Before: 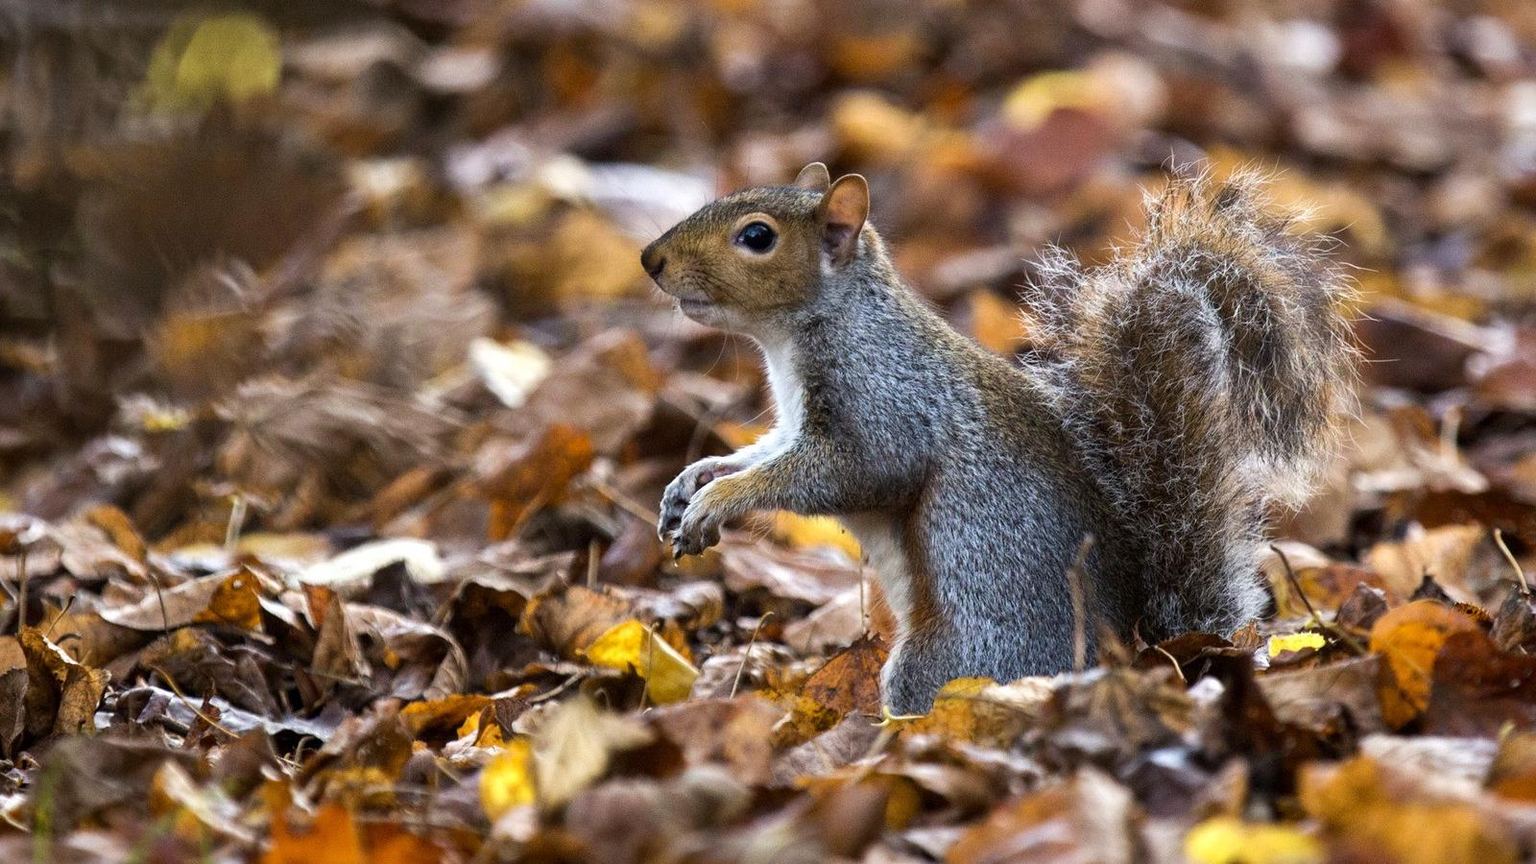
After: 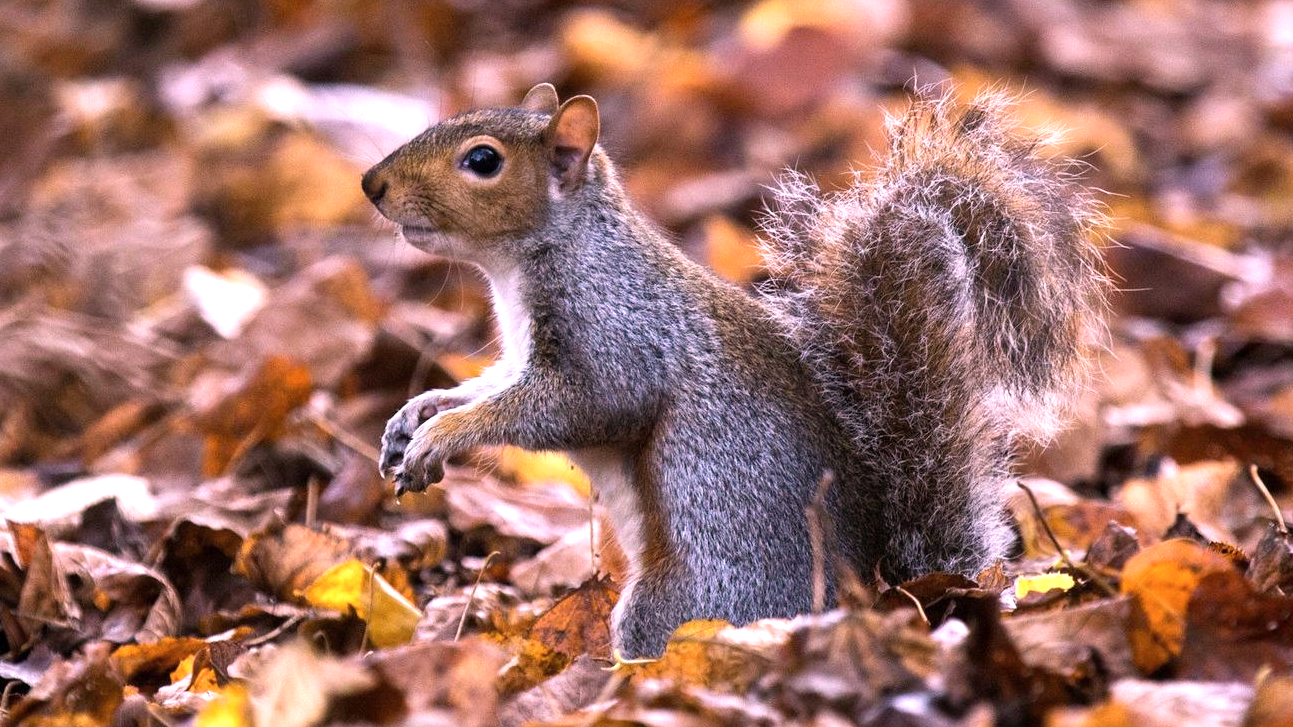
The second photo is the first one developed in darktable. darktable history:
crop: left 19.159%, top 9.58%, bottom 9.58%
white balance: red 1.188, blue 1.11
shadows and highlights: radius 44.78, white point adjustment 6.64, compress 79.65%, highlights color adjustment 78.42%, soften with gaussian
